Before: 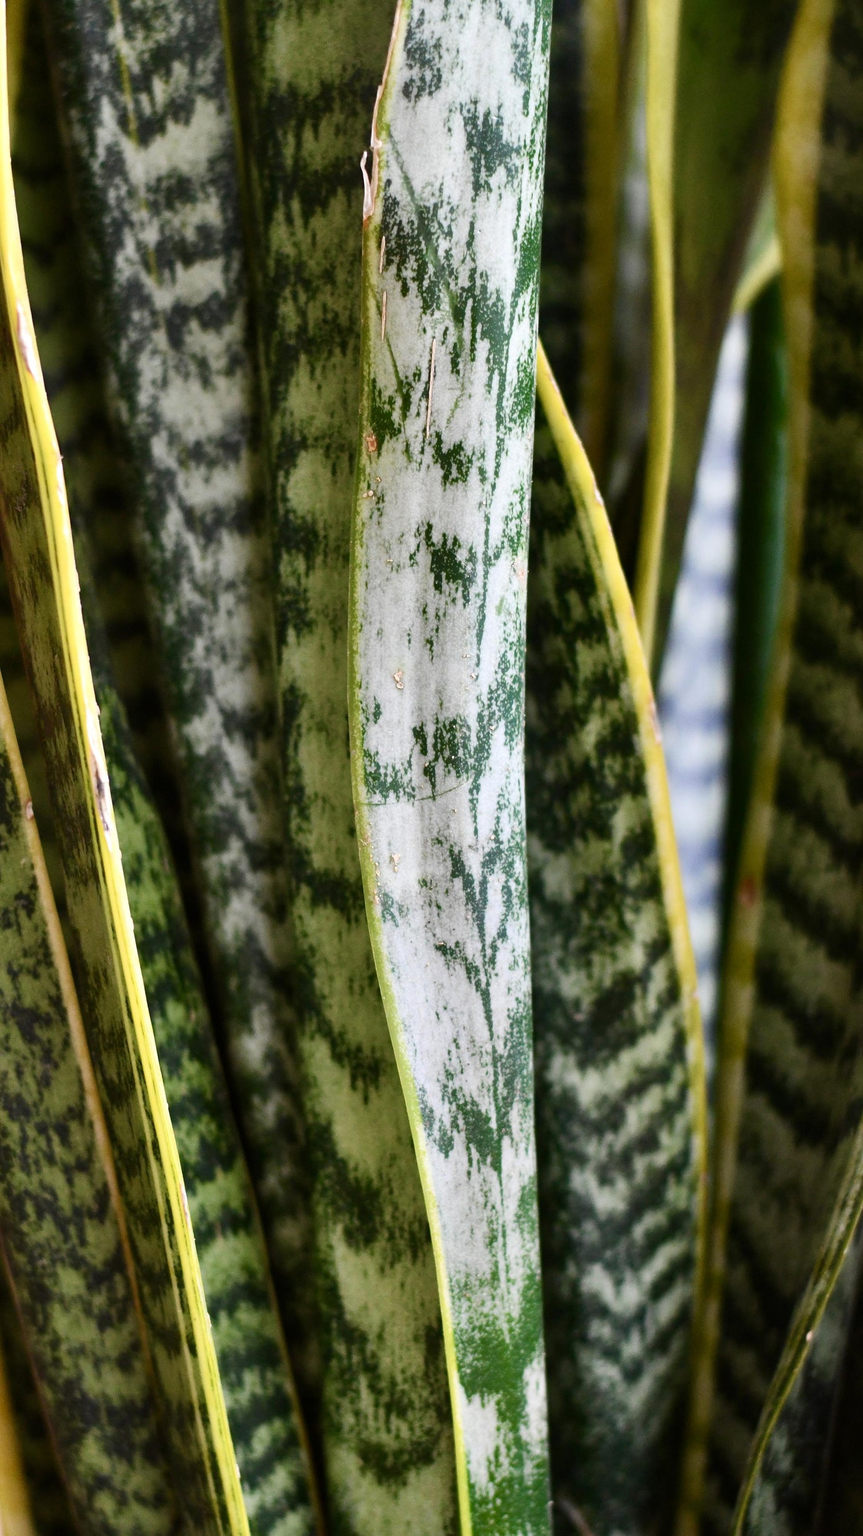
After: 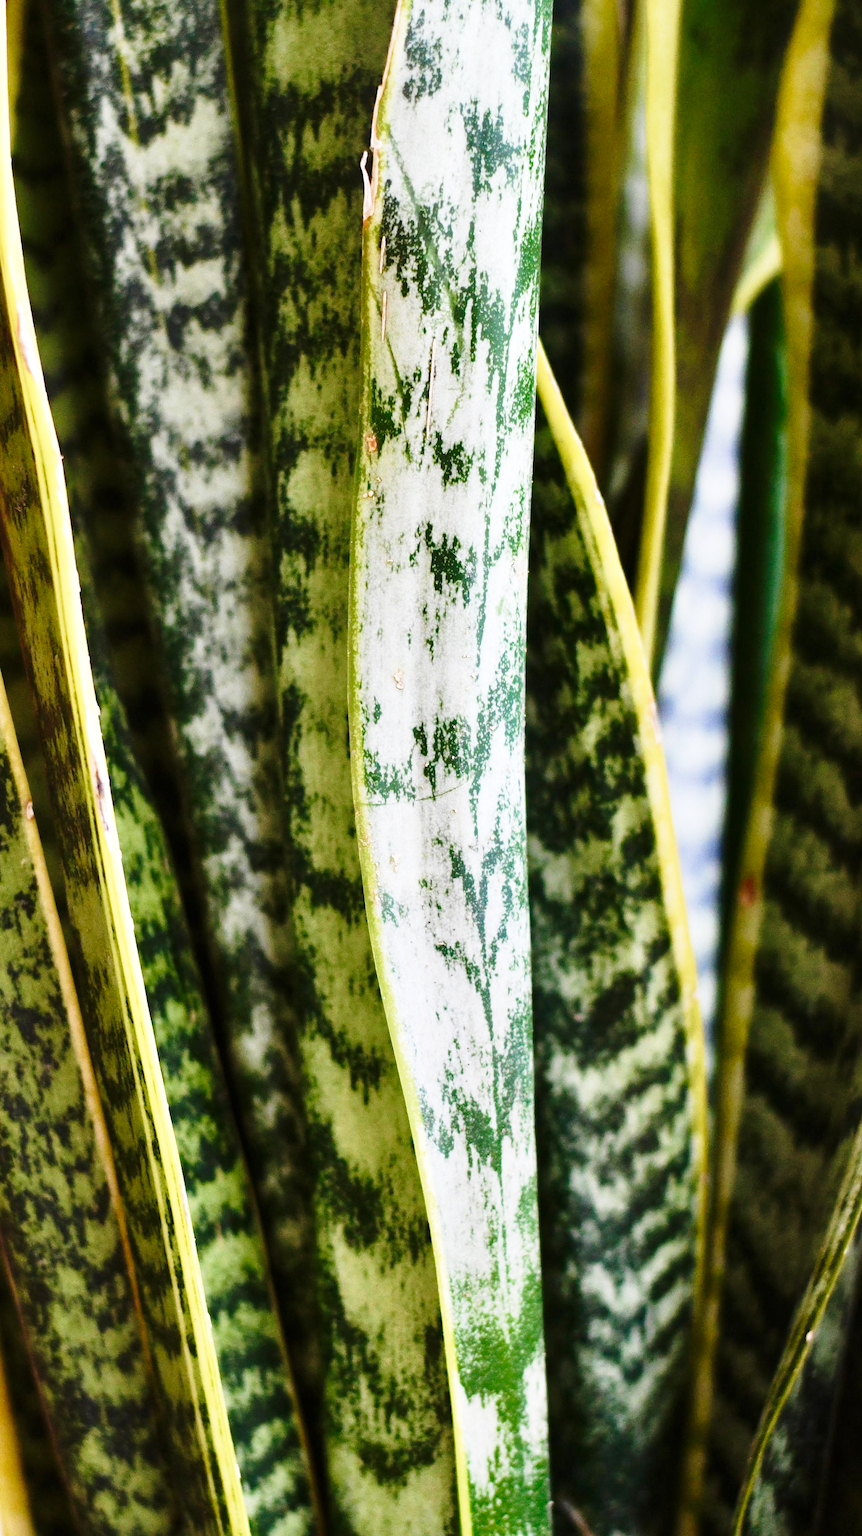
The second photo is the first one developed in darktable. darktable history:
velvia: on, module defaults
base curve: curves: ch0 [(0, 0) (0.028, 0.03) (0.121, 0.232) (0.46, 0.748) (0.859, 0.968) (1, 1)], preserve colors none
